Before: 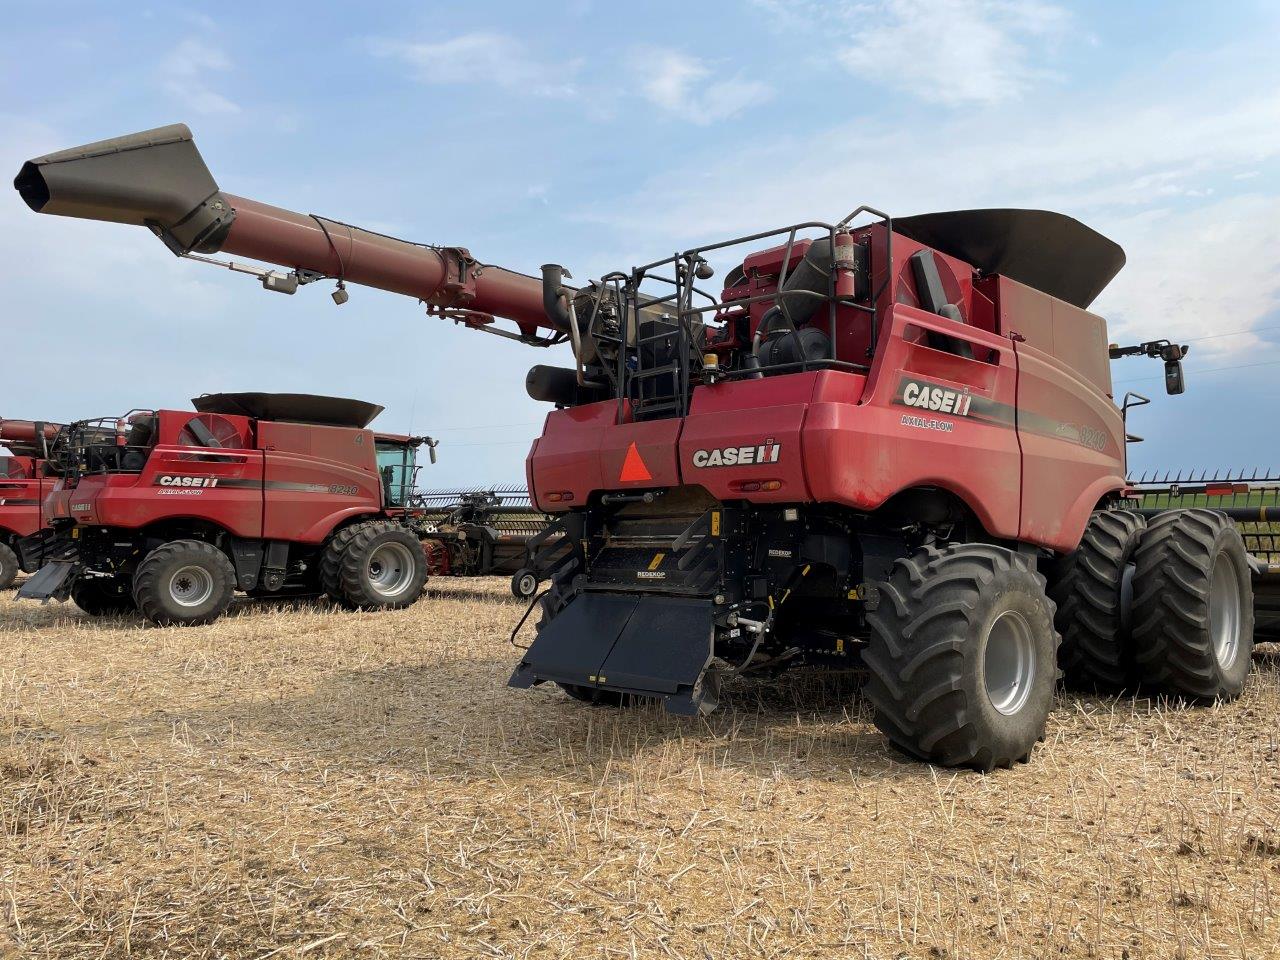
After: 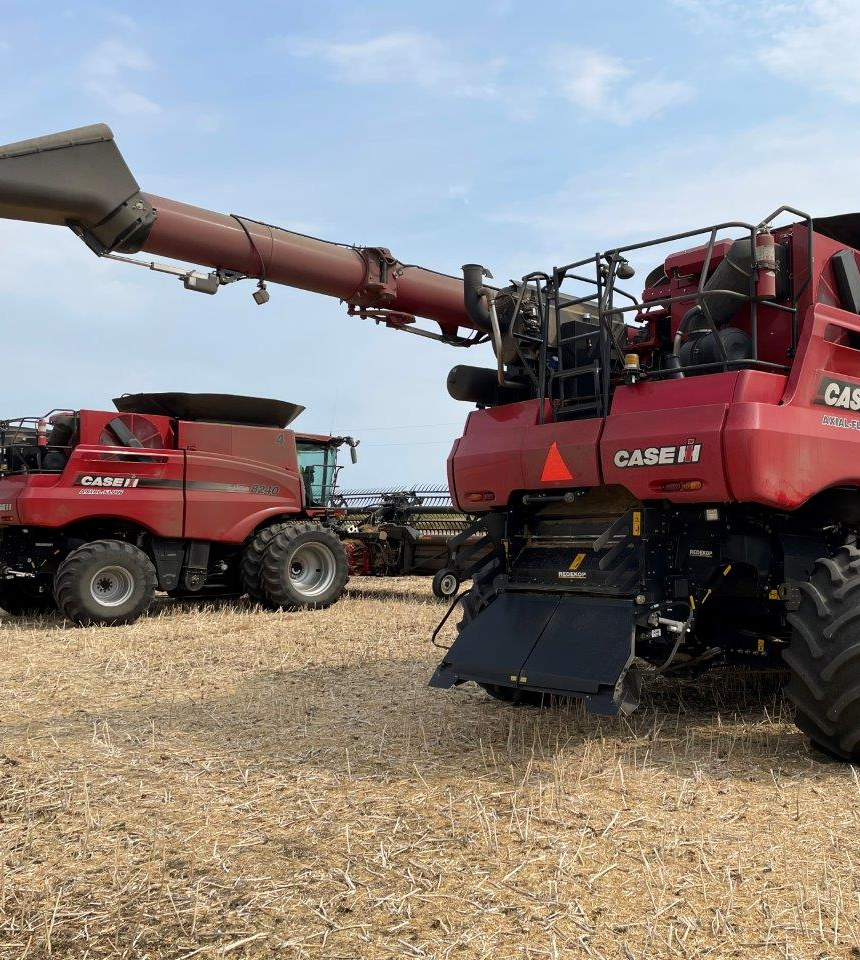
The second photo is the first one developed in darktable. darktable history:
shadows and highlights: shadows -30.68, highlights 29.63
crop and rotate: left 6.175%, right 26.587%
